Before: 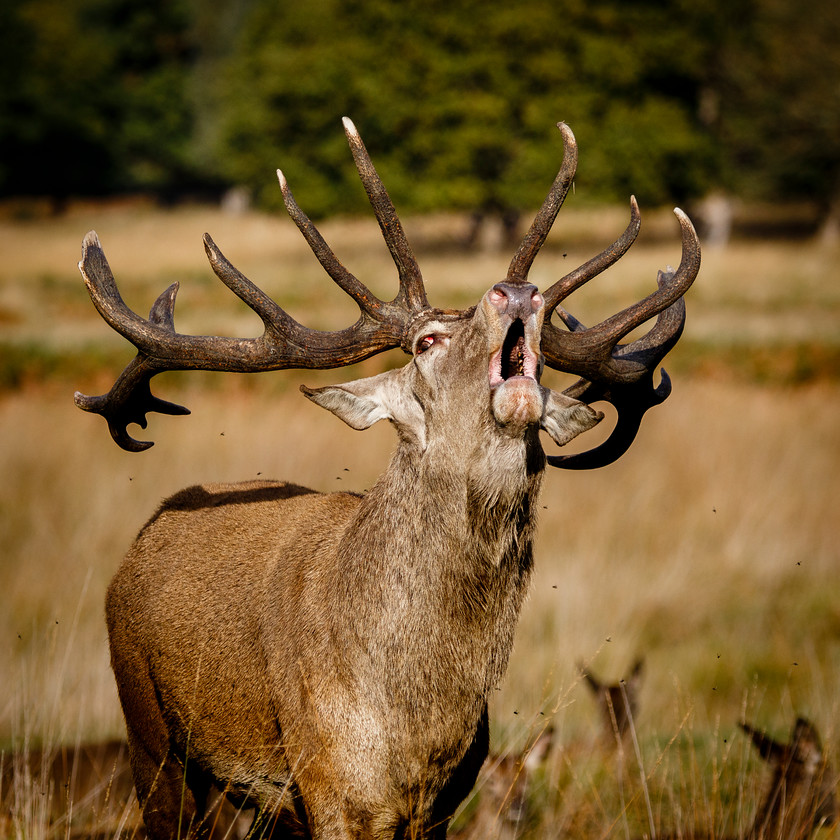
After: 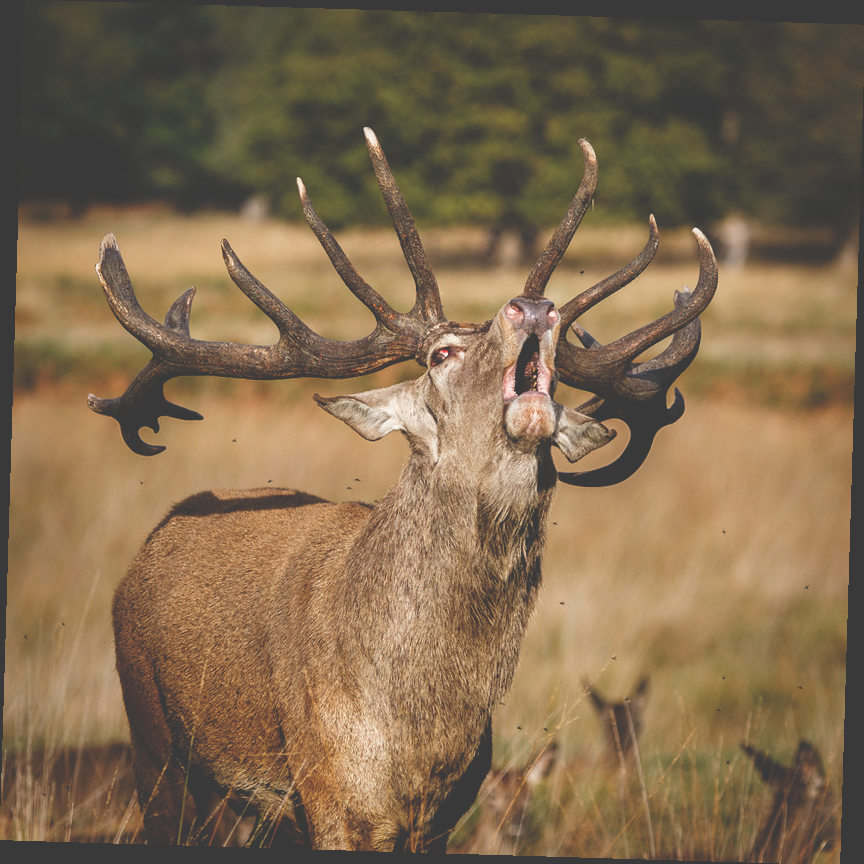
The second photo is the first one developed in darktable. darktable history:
rotate and perspective: rotation 1.72°, automatic cropping off
exposure: black level correction -0.041, exposure 0.064 EV, compensate highlight preservation false
